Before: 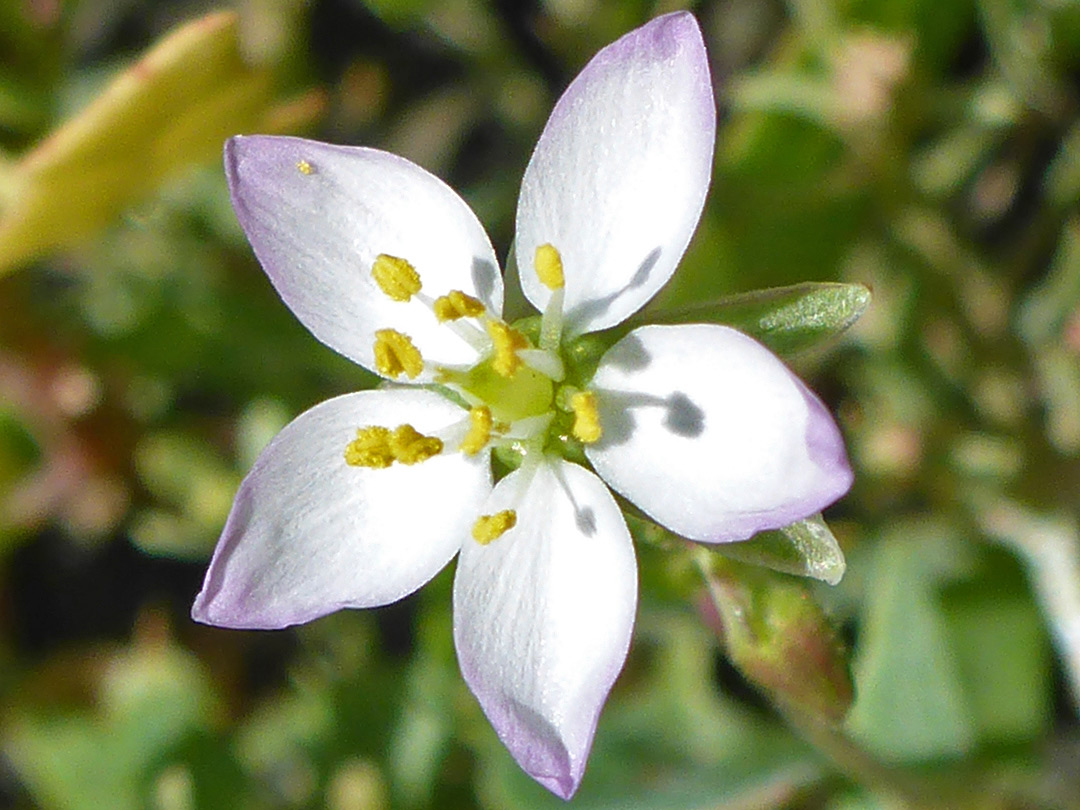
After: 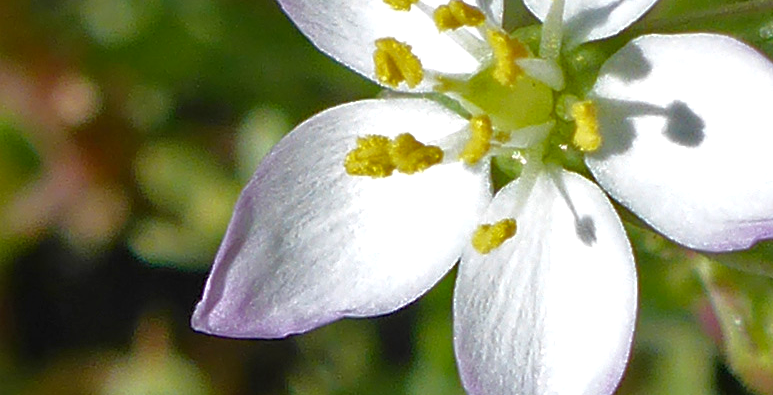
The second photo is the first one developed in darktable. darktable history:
crop: top 36.015%, right 28.351%, bottom 15.12%
tone equalizer: -8 EV -0.001 EV, -7 EV 0.003 EV, -6 EV -0.005 EV, -5 EV -0.009 EV, -4 EV -0.068 EV, -3 EV -0.222 EV, -2 EV -0.288 EV, -1 EV 0.096 EV, +0 EV 0.317 EV, edges refinement/feathering 500, mask exposure compensation -1.57 EV, preserve details no
haze removal: compatibility mode true, adaptive false
